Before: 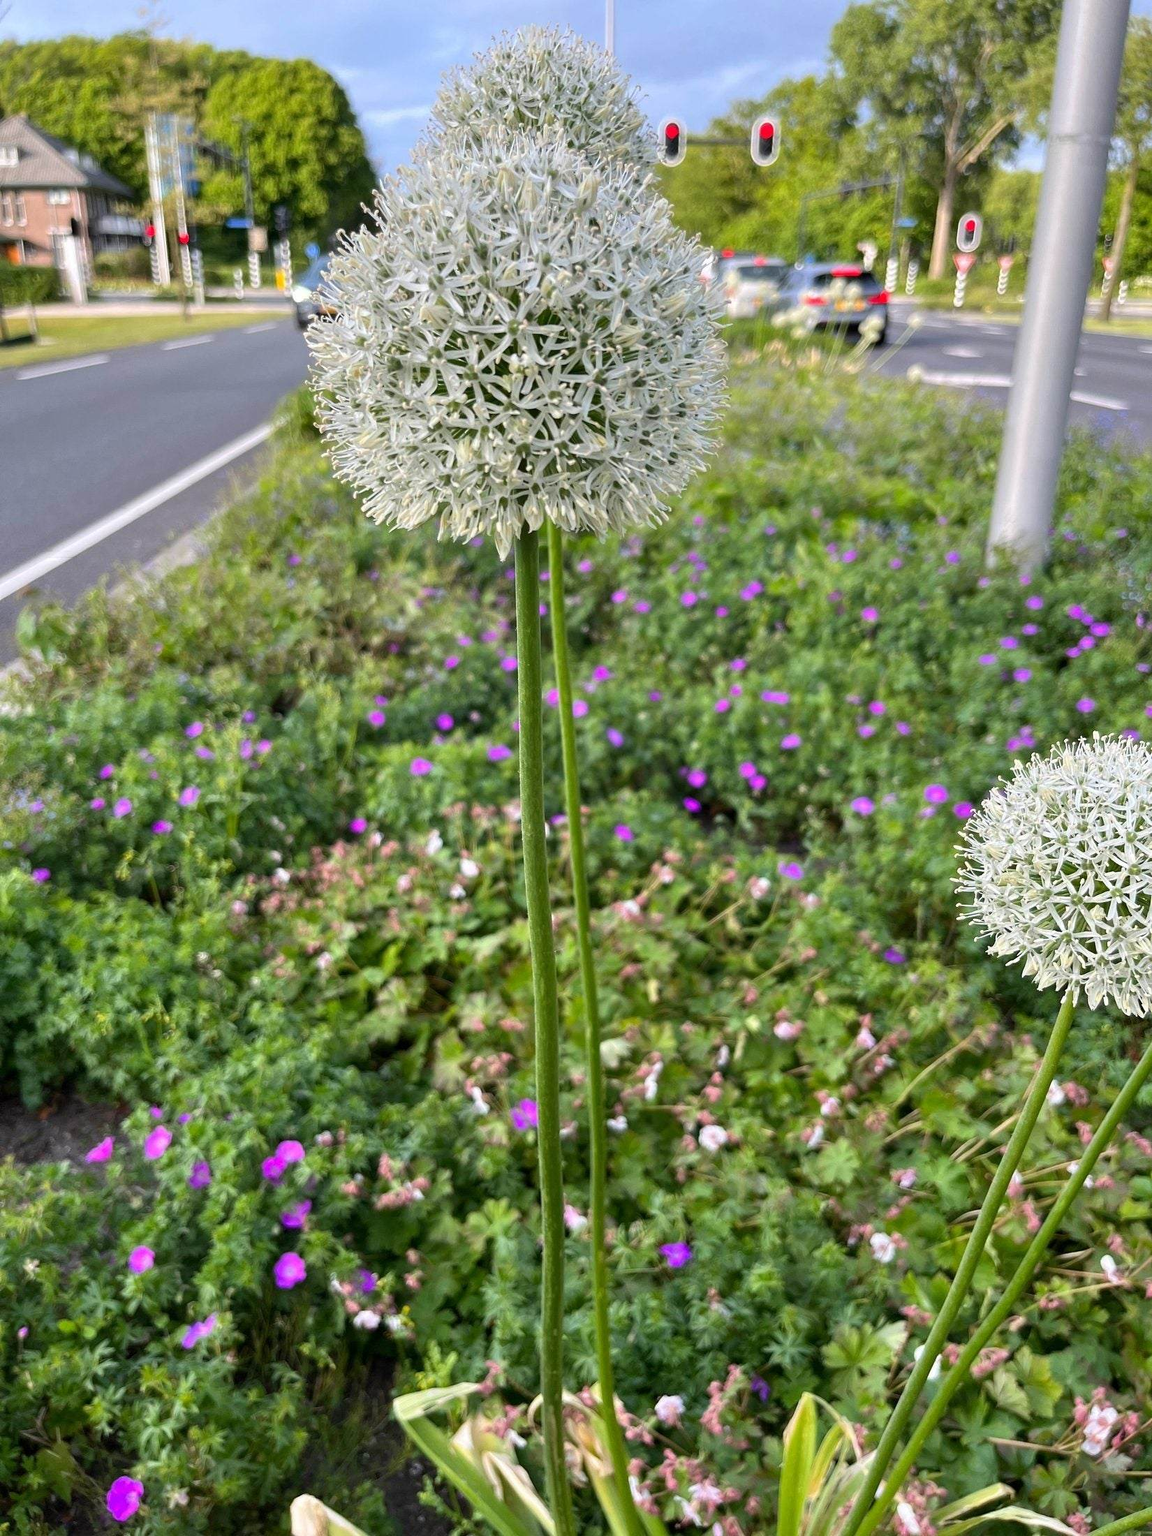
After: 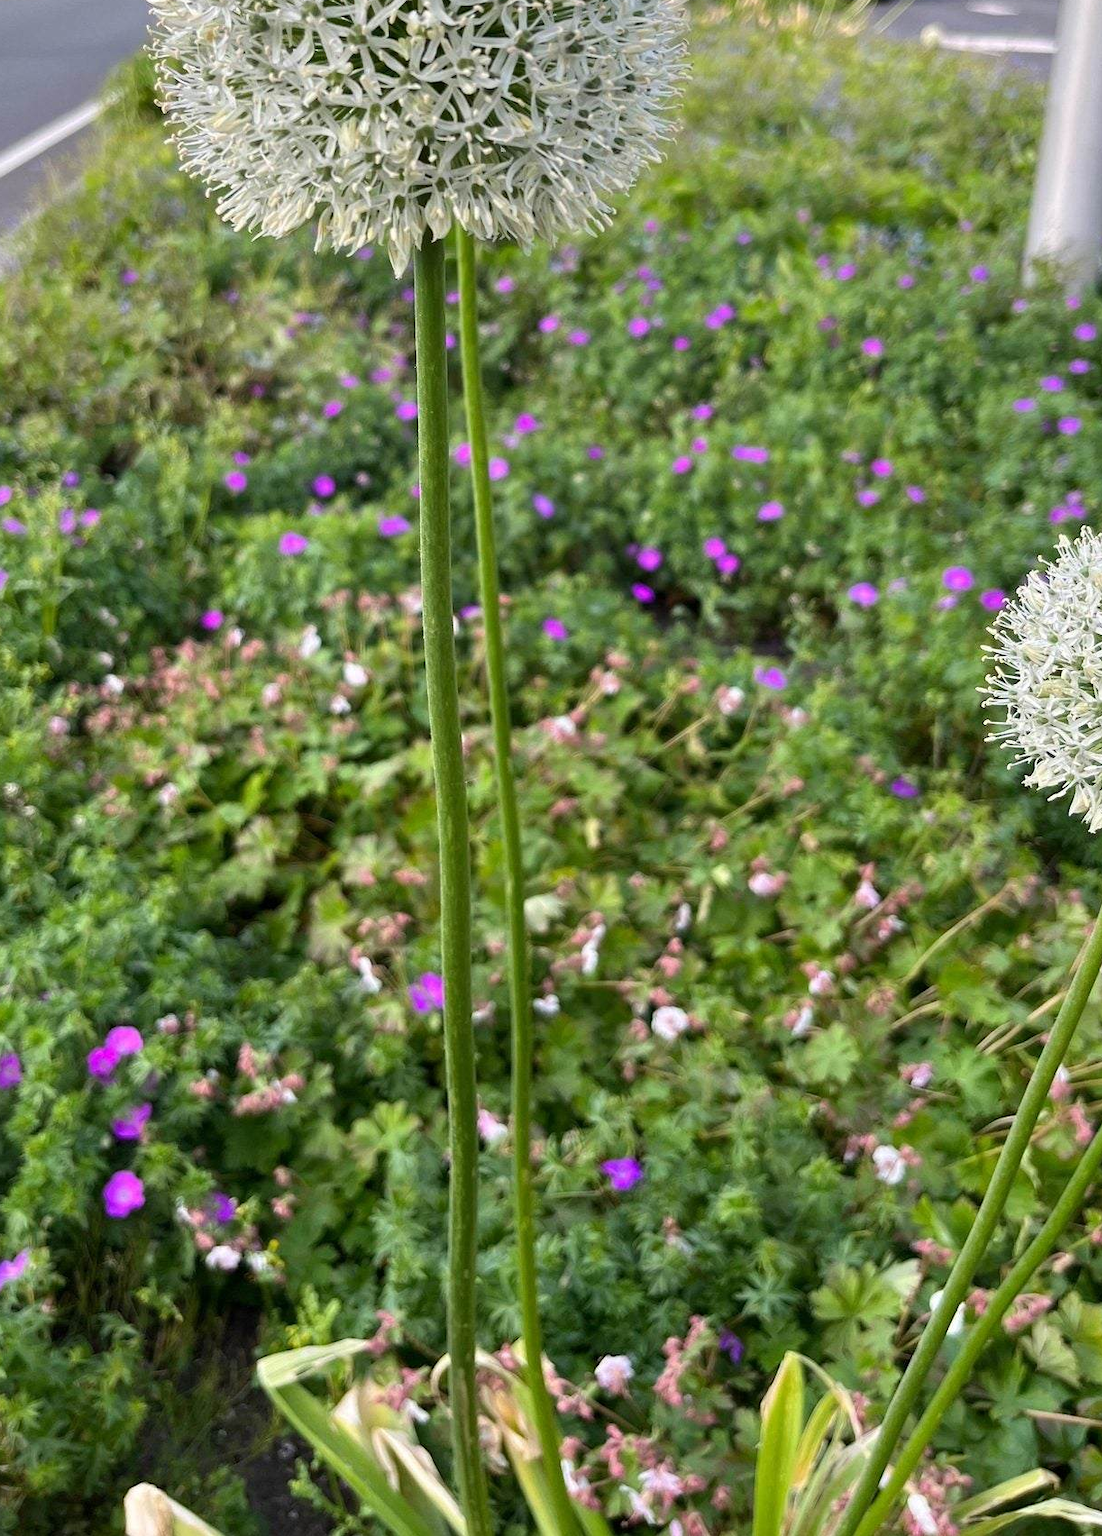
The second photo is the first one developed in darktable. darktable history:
crop: left 16.883%, top 22.54%, right 8.981%
